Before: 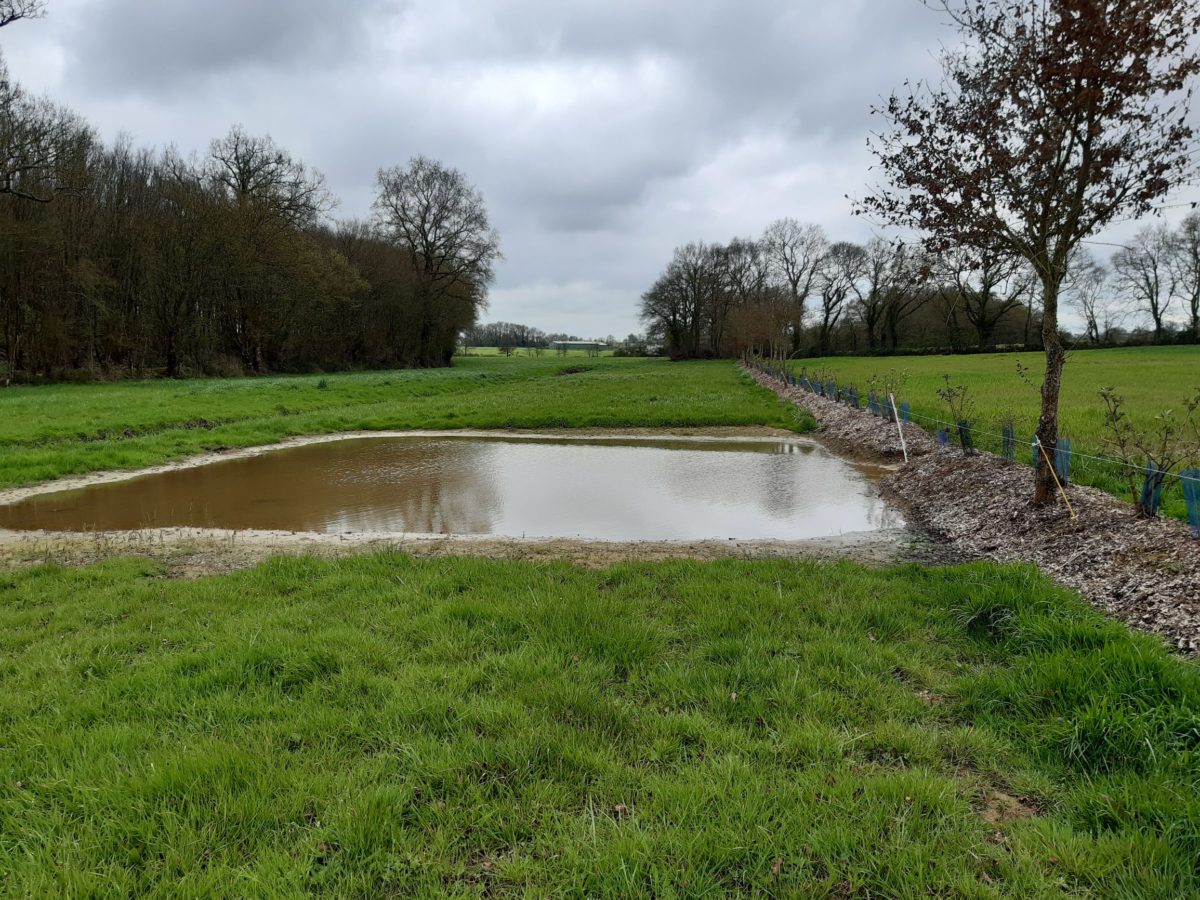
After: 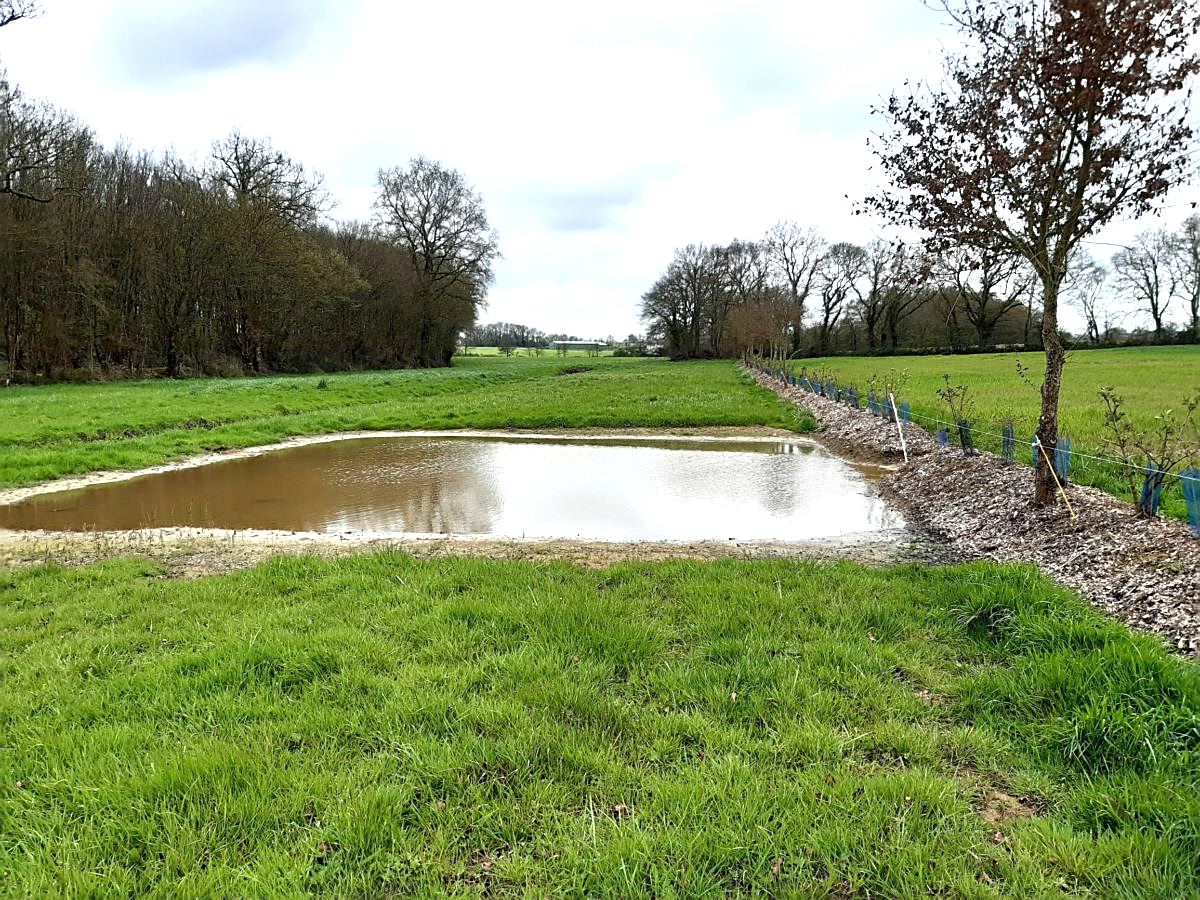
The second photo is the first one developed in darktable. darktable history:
color zones: curves: ch0 [(0.068, 0.464) (0.25, 0.5) (0.48, 0.508) (0.75, 0.536) (0.886, 0.476) (0.967, 0.456)]; ch1 [(0.066, 0.456) (0.25, 0.5) (0.616, 0.508) (0.746, 0.56) (0.934, 0.444)]
sharpen: on, module defaults
exposure: black level correction 0, exposure 1 EV, compensate highlight preservation false
